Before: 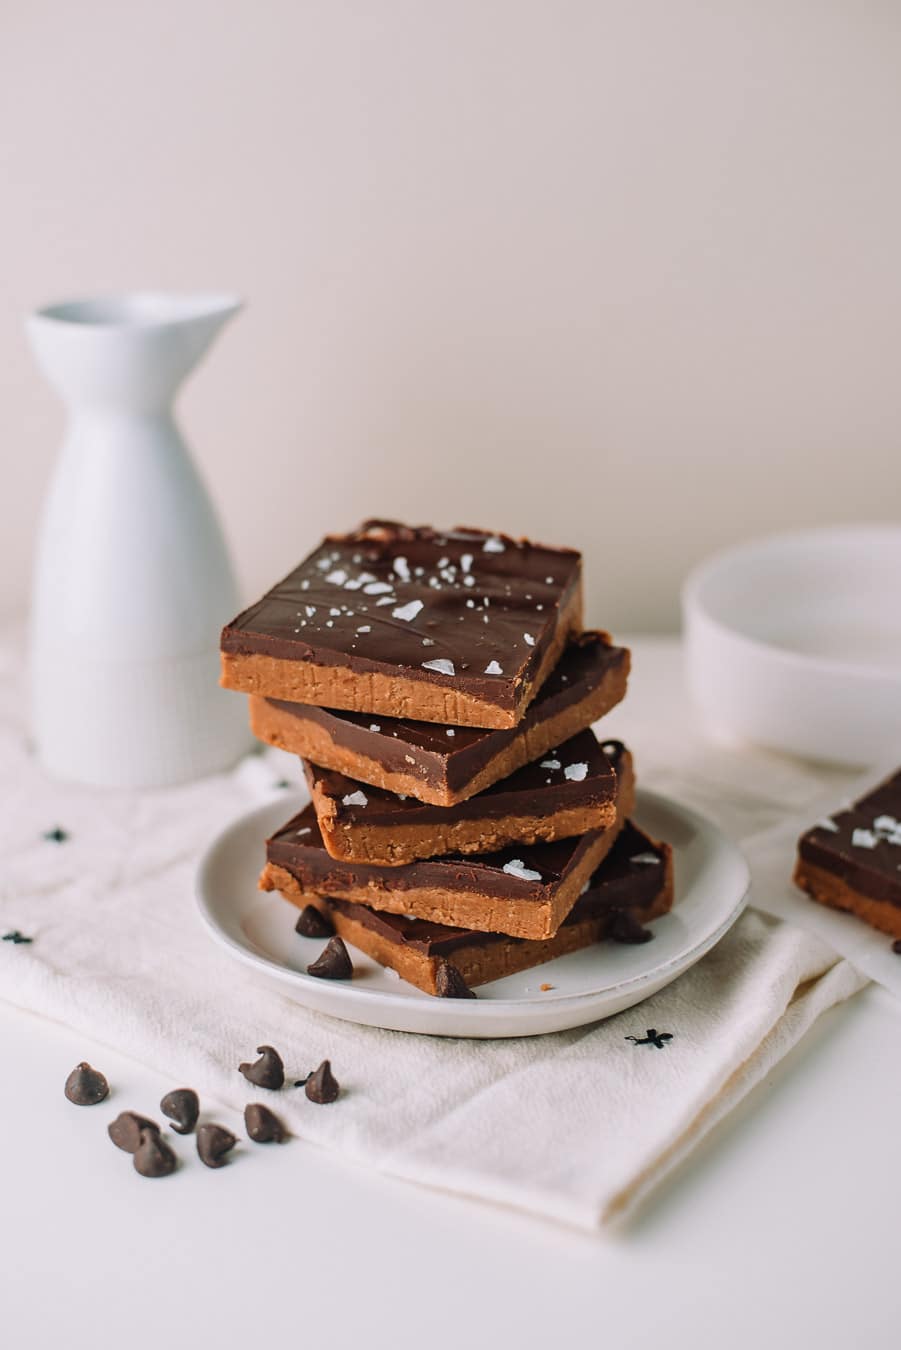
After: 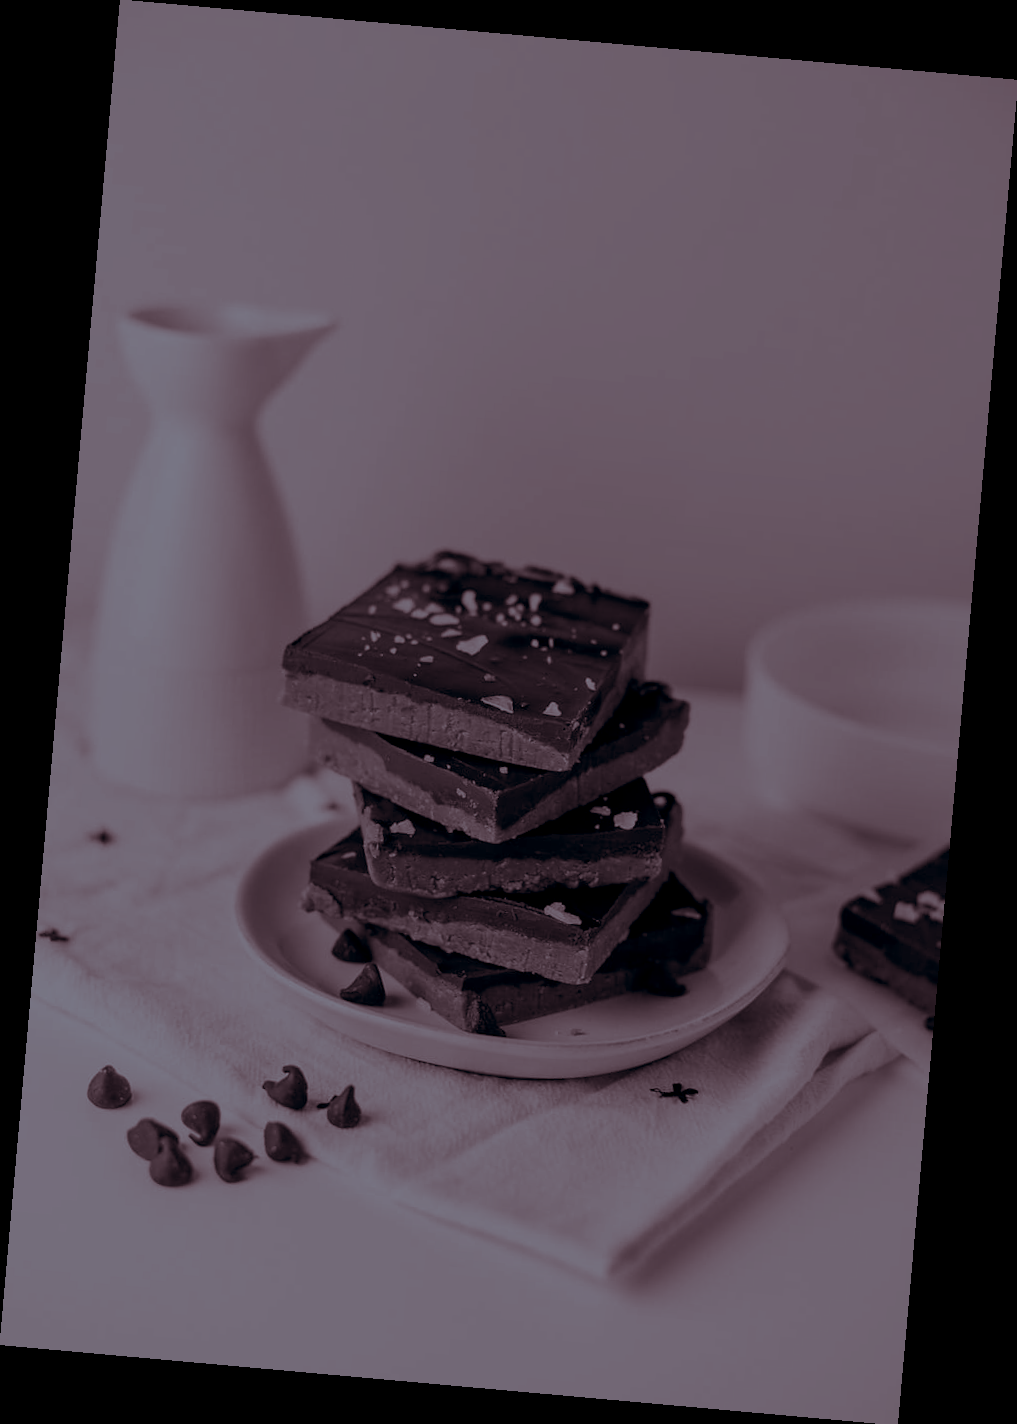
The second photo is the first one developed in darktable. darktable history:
split-toning: highlights › hue 298.8°, highlights › saturation 0.73, compress 41.76%
rotate and perspective: rotation 5.12°, automatic cropping off
colorize: hue 194.4°, saturation 29%, source mix 61.75%, lightness 3.98%, version 1
